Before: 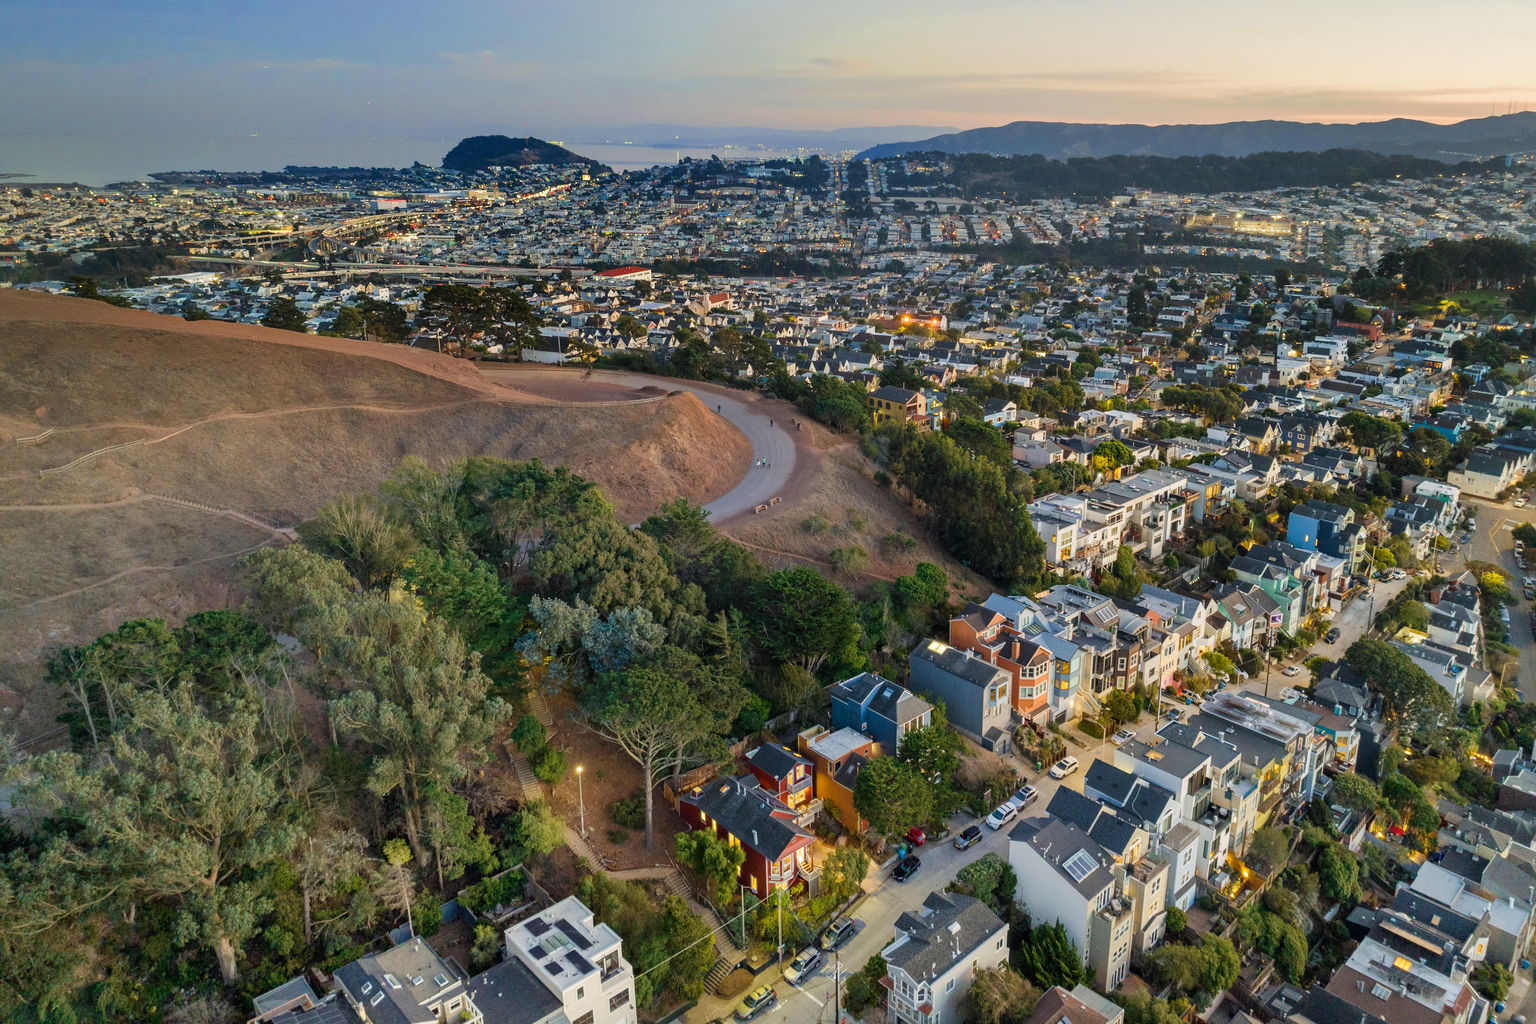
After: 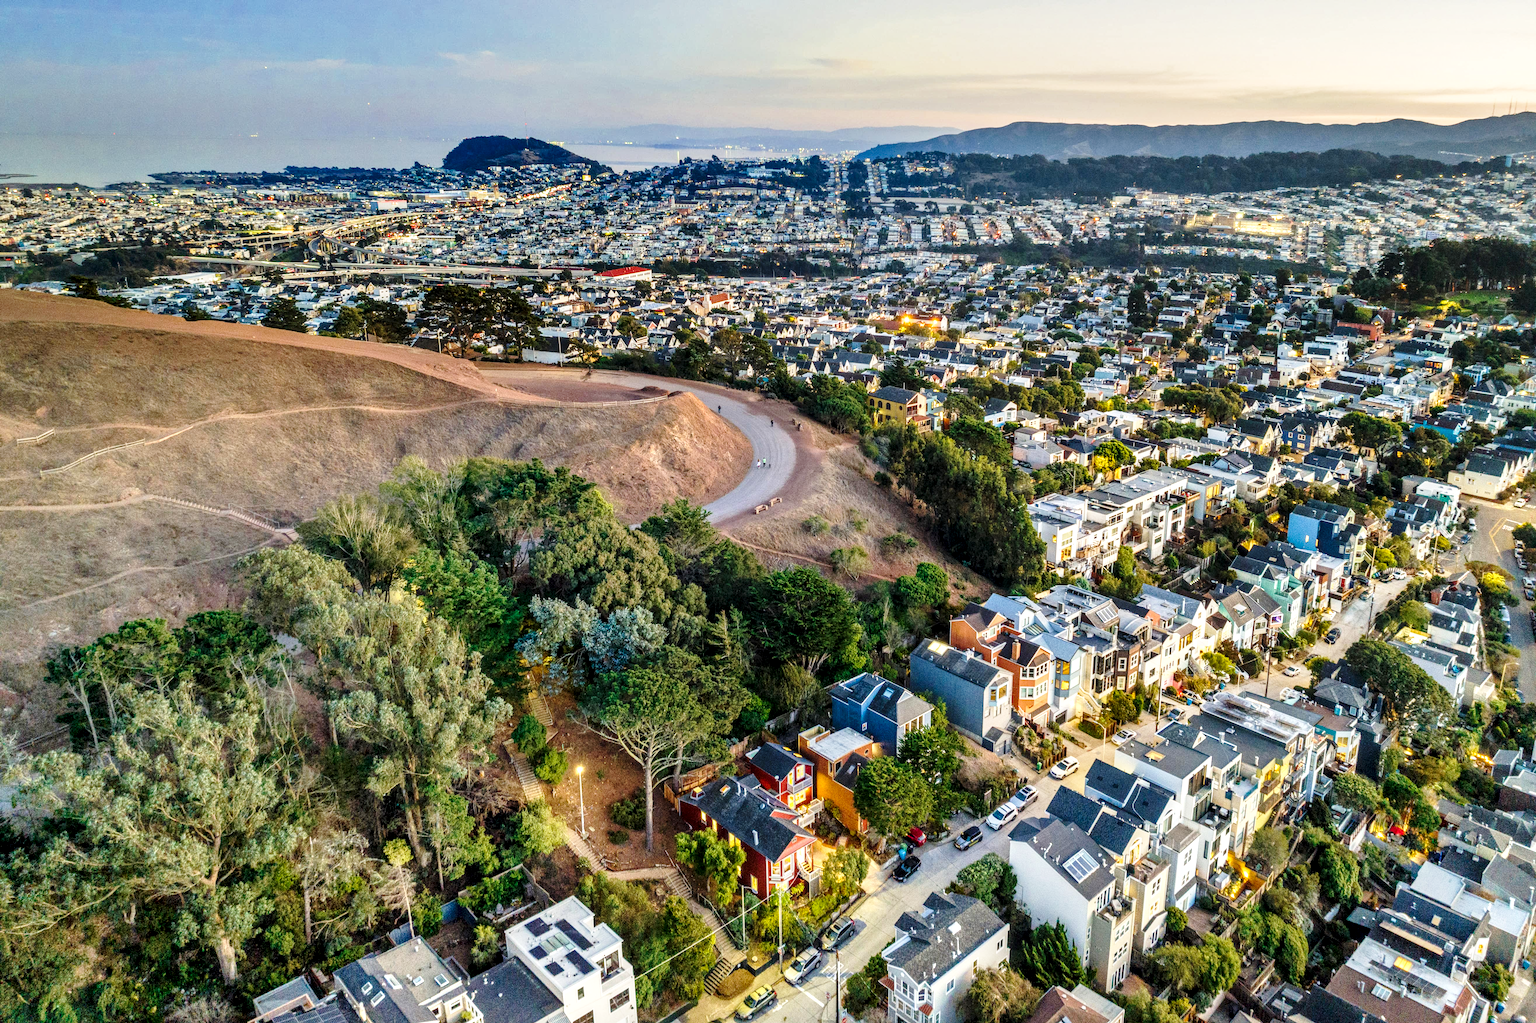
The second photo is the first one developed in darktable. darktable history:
local contrast: detail 140%
shadows and highlights: shadows 13.22, white point adjustment 1.15, soften with gaussian
base curve: curves: ch0 [(0, 0) (0.028, 0.03) (0.121, 0.232) (0.46, 0.748) (0.859, 0.968) (1, 1)], preserve colors none
